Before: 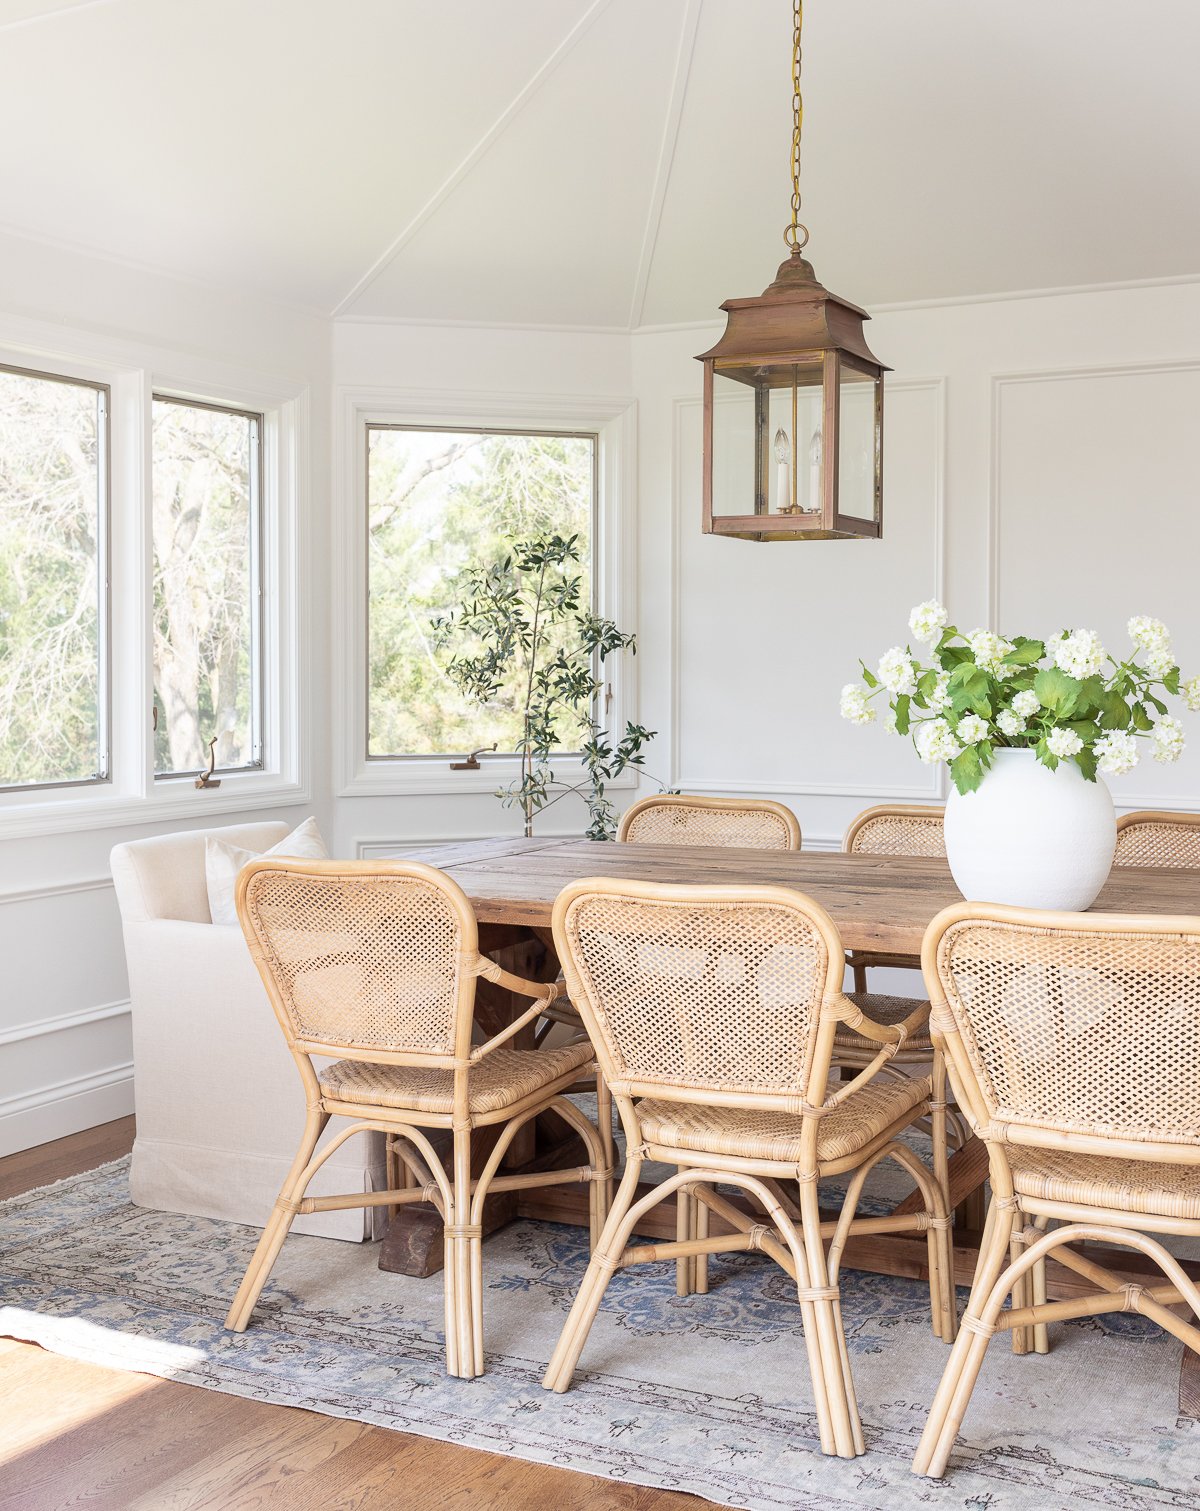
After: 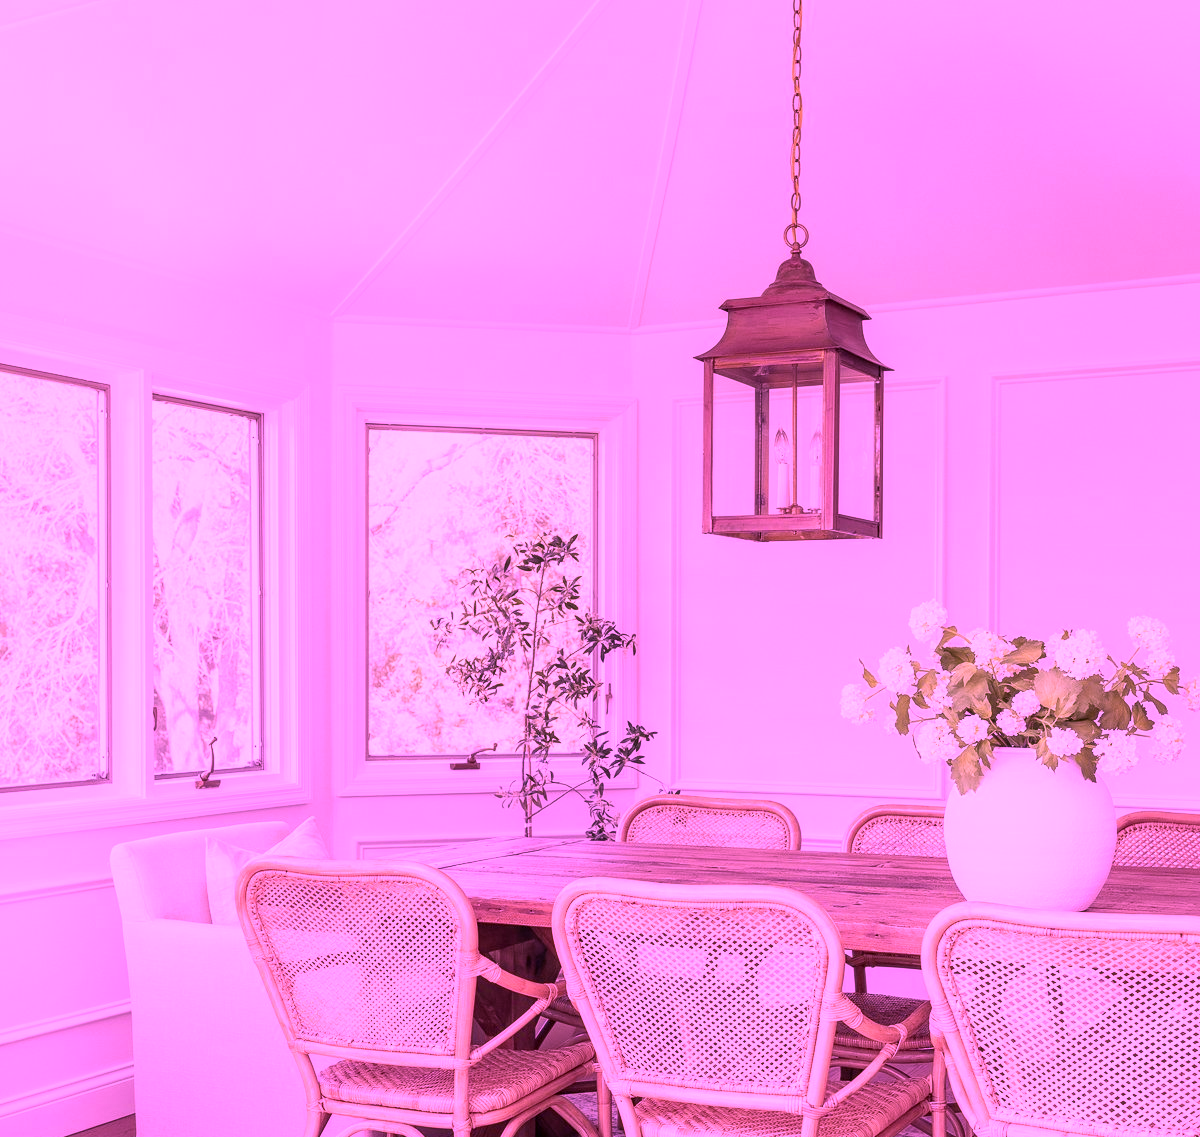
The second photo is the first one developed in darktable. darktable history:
local contrast: on, module defaults
crop: bottom 24.714%
color calibration: illuminant custom, x 0.263, y 0.52, temperature 7026.71 K
